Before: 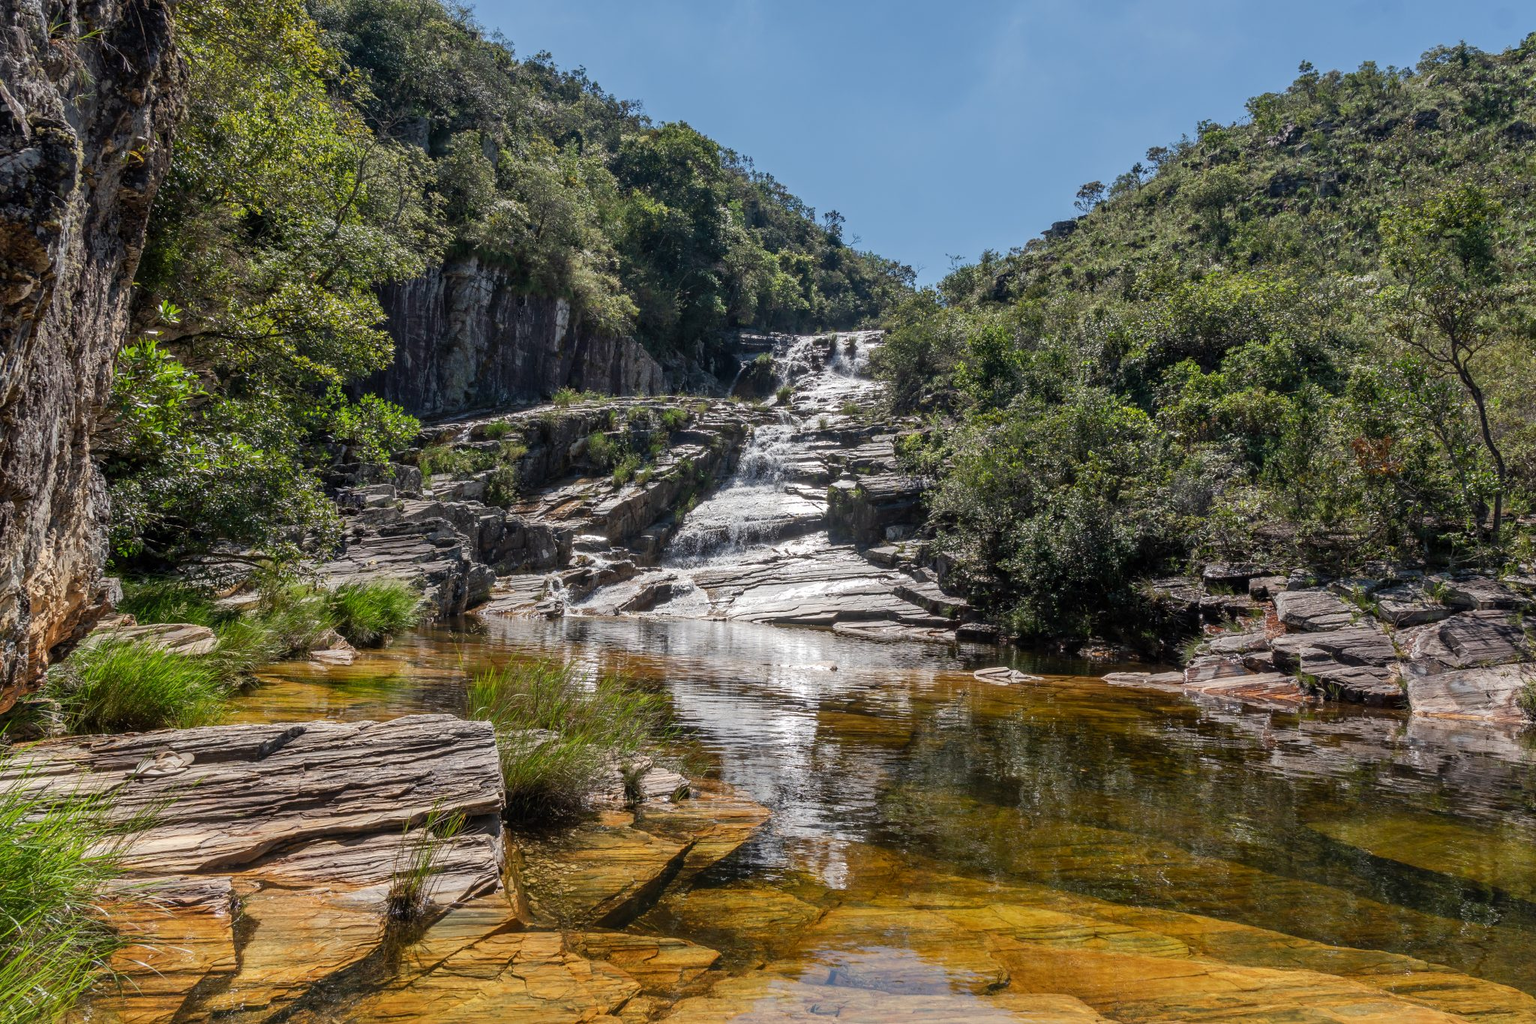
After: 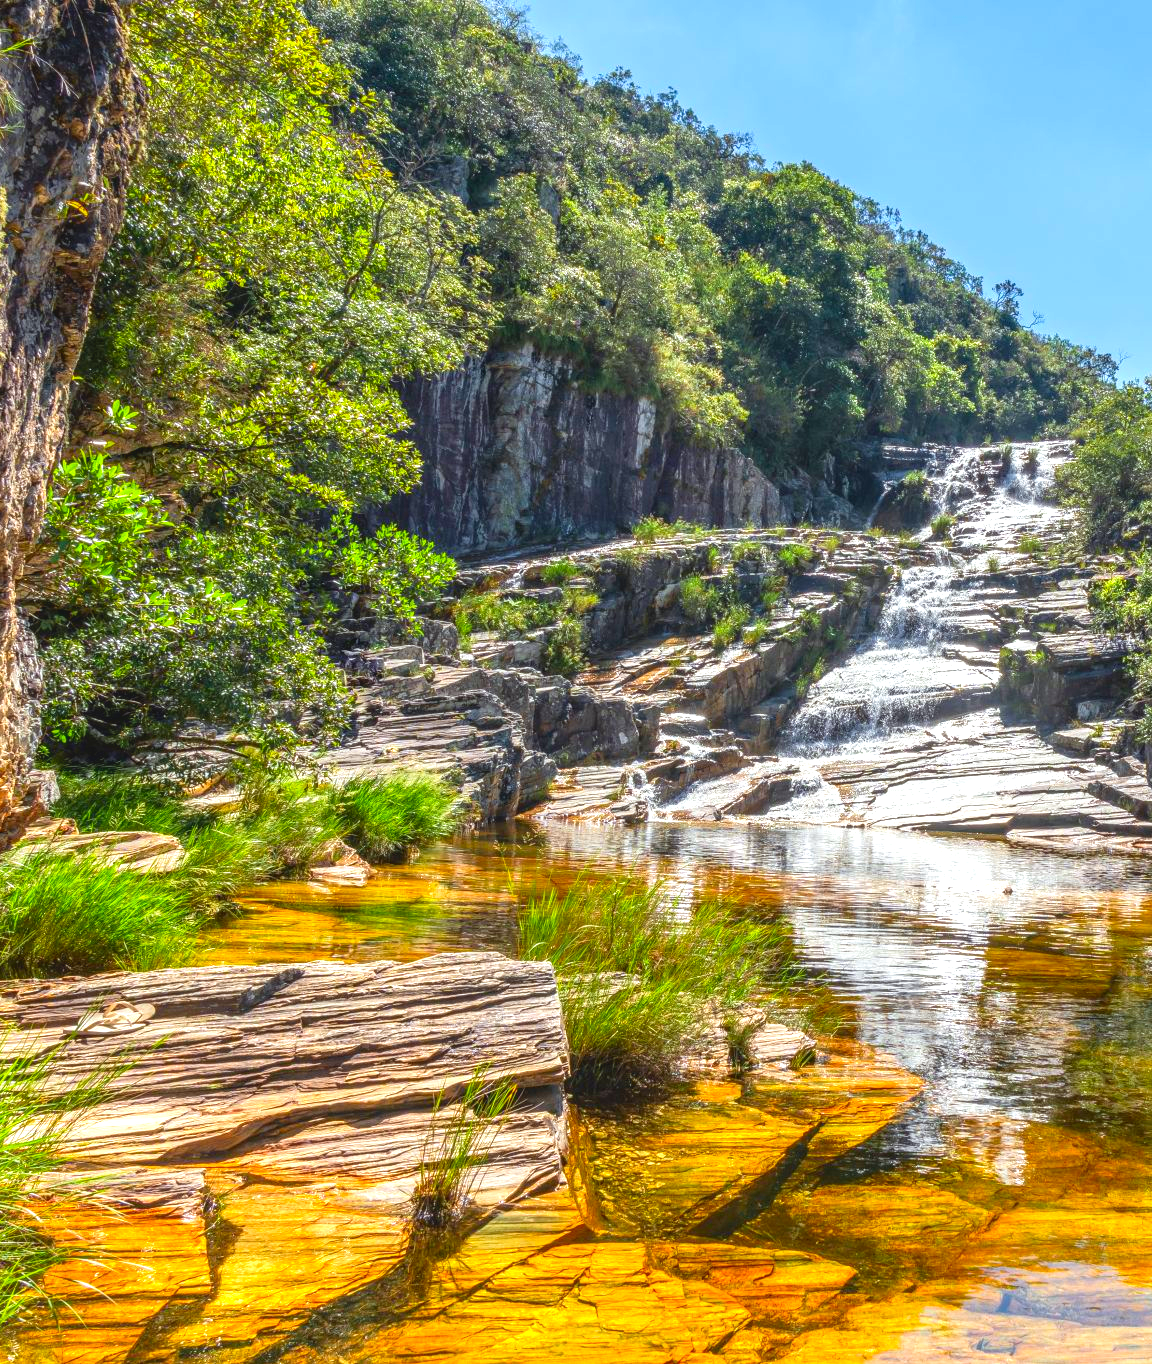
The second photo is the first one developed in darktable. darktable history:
color zones: curves: ch0 [(0.224, 0.526) (0.75, 0.5)]; ch1 [(0.055, 0.526) (0.224, 0.761) (0.377, 0.526) (0.75, 0.5)]
contrast brightness saturation: contrast -0.19, saturation 0.19
velvia: strength 15%
exposure: exposure 1.16 EV, compensate exposure bias true, compensate highlight preservation false
white balance: red 0.978, blue 0.999
local contrast: on, module defaults
crop: left 5.114%, right 38.589%
